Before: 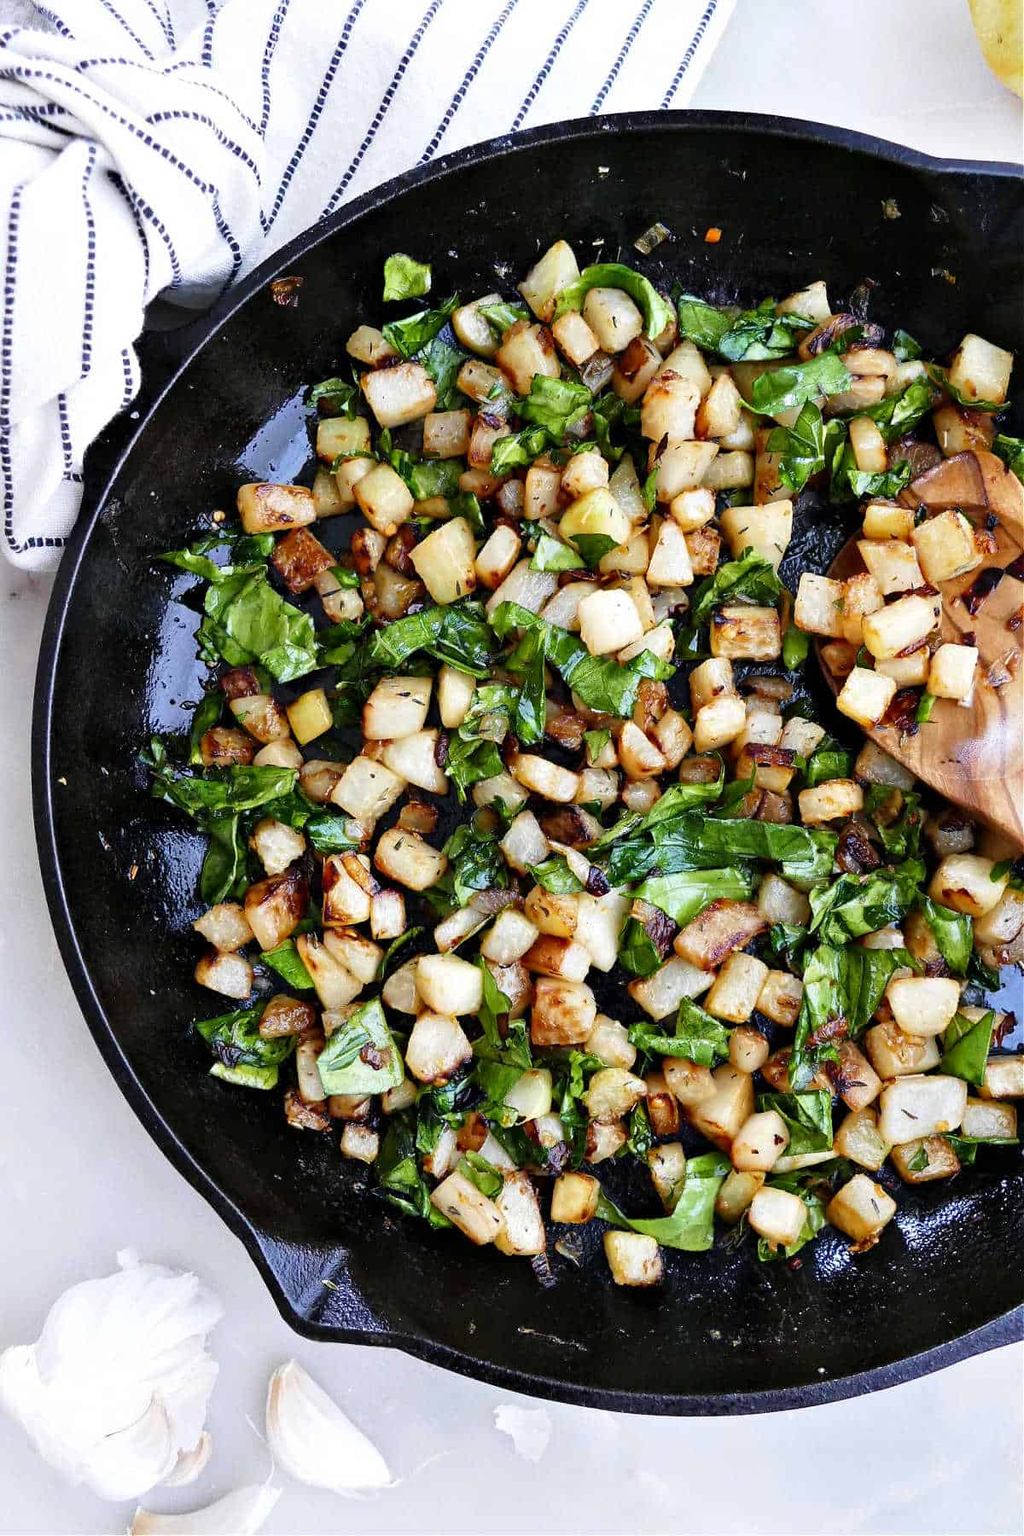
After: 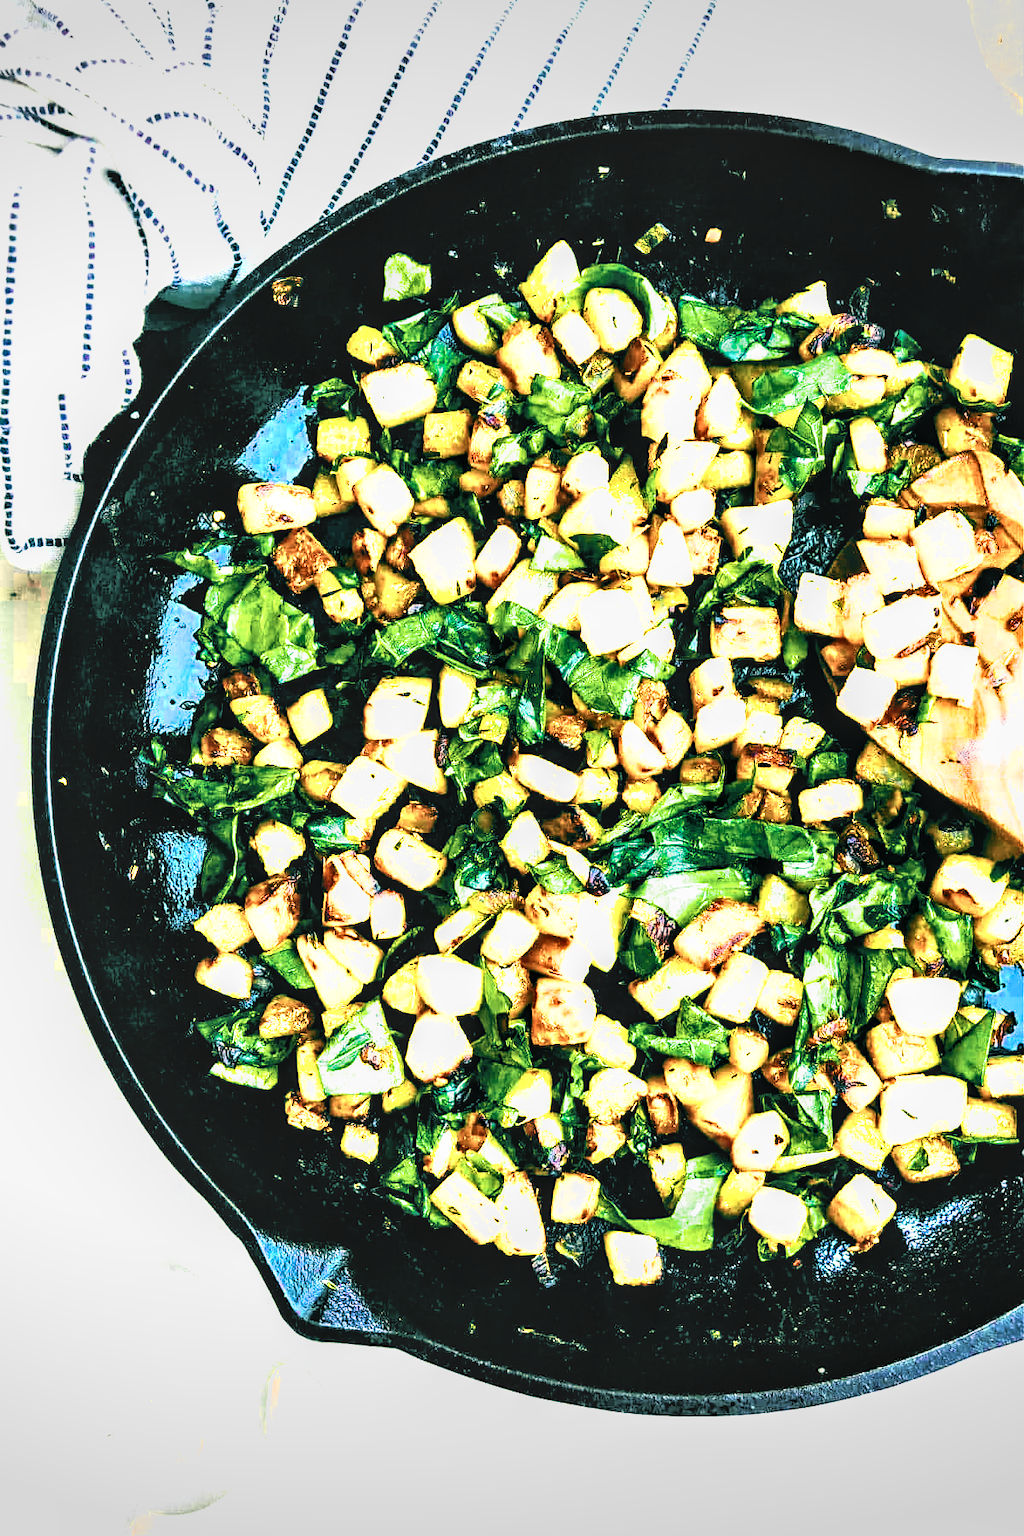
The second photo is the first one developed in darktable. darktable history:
local contrast: on, module defaults
filmic rgb: black relative exposure -7.82 EV, white relative exposure 4.29 EV, hardness 3.86, color science v6 (2022)
tone equalizer: on, module defaults
local contrast #1: highlights 19%, detail 186%
color balance: lift [1.005, 0.99, 1.007, 1.01], gamma [1, 1.034, 1.032, 0.966], gain [0.873, 1.055, 1.067, 0.933]
color zones: curves: ch0 [(0.018, 0.548) (0.197, 0.654) (0.425, 0.447) (0.605, 0.658) (0.732, 0.579)]; ch1 [(0.105, 0.531) (0.224, 0.531) (0.386, 0.39) (0.618, 0.456) (0.732, 0.456) (0.956, 0.421)]; ch2 [(0.039, 0.583) (0.215, 0.465) (0.399, 0.544) (0.465, 0.548) (0.614, 0.447) (0.724, 0.43) (0.882, 0.623) (0.956, 0.632)]
shadows and highlights: shadows 37.27, highlights -28.18, soften with gaussian
vignetting: fall-off start 100%, brightness -0.282, width/height ratio 1.31
color balance rgb: linear chroma grading › global chroma 20%, perceptual saturation grading › global saturation 65%, perceptual saturation grading › highlights 60%, perceptual saturation grading › mid-tones 50%, perceptual saturation grading › shadows 50%, perceptual brilliance grading › global brilliance 30%, perceptual brilliance grading › highlights 50%, perceptual brilliance grading › mid-tones 50%, perceptual brilliance grading › shadows -22%, global vibrance 20%
